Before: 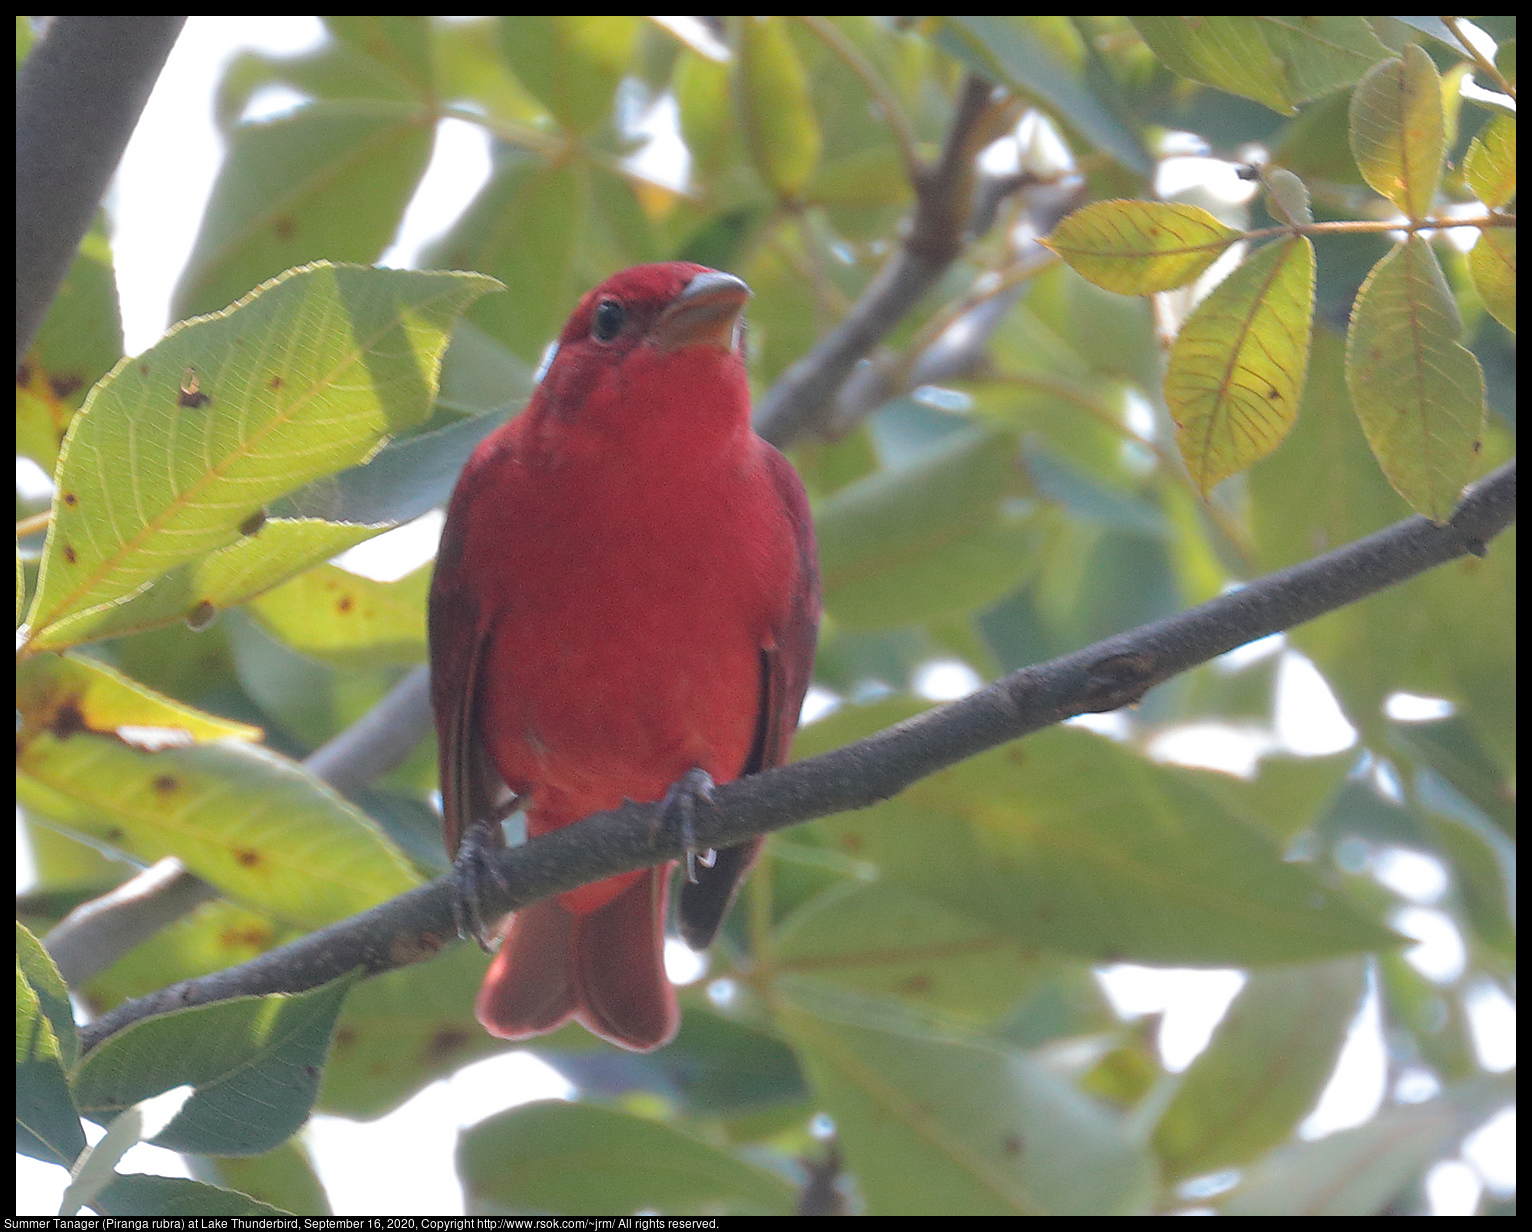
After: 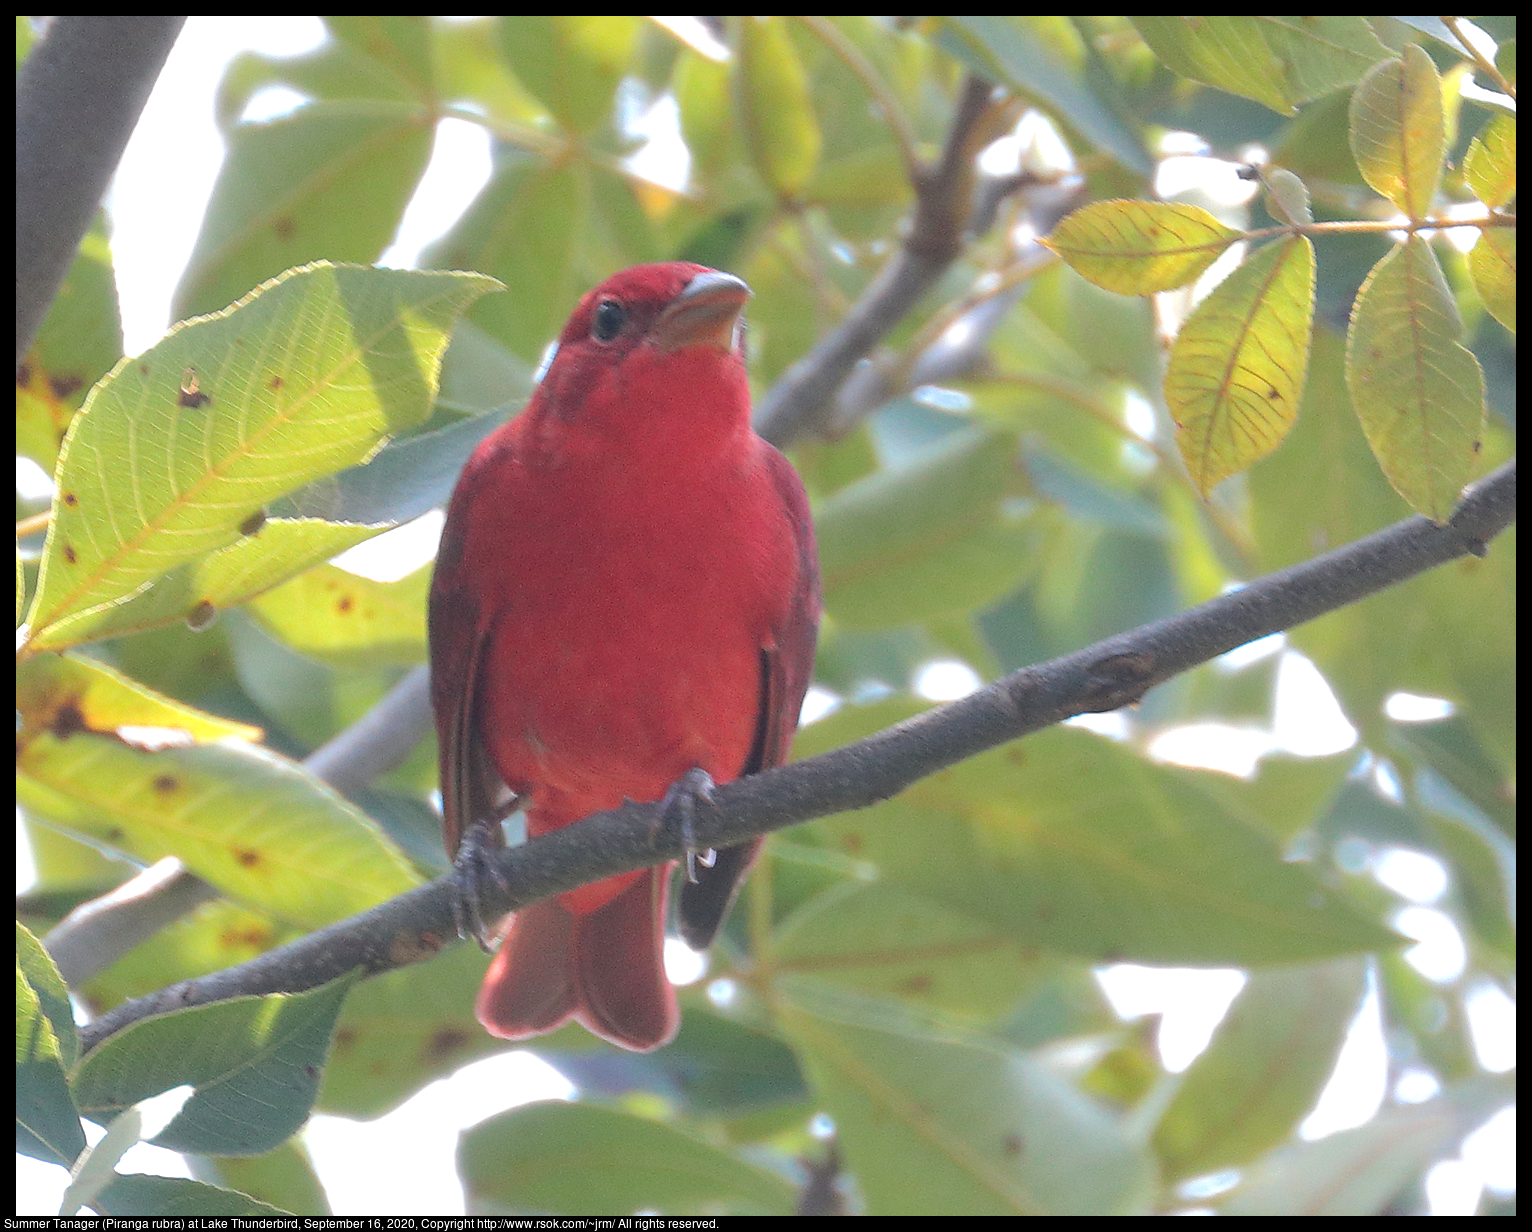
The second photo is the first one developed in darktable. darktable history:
exposure: exposure 0.763 EV, compensate exposure bias true, compensate highlight preservation false
